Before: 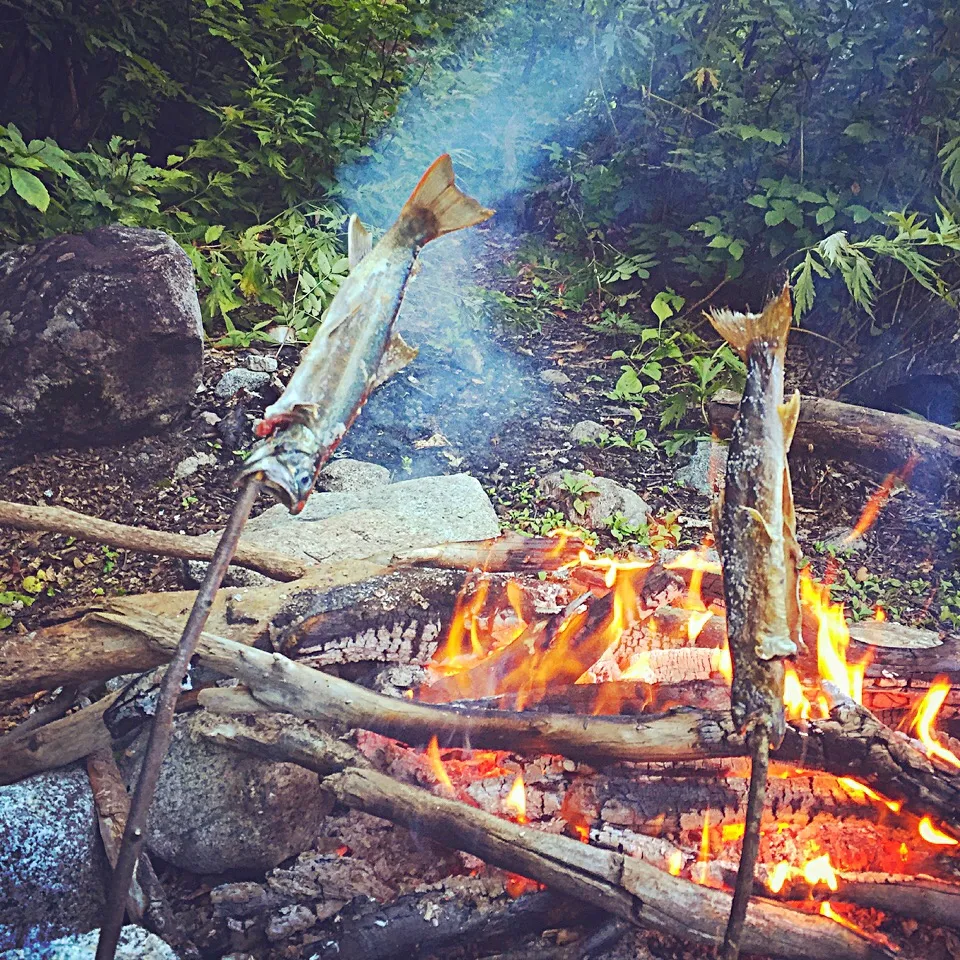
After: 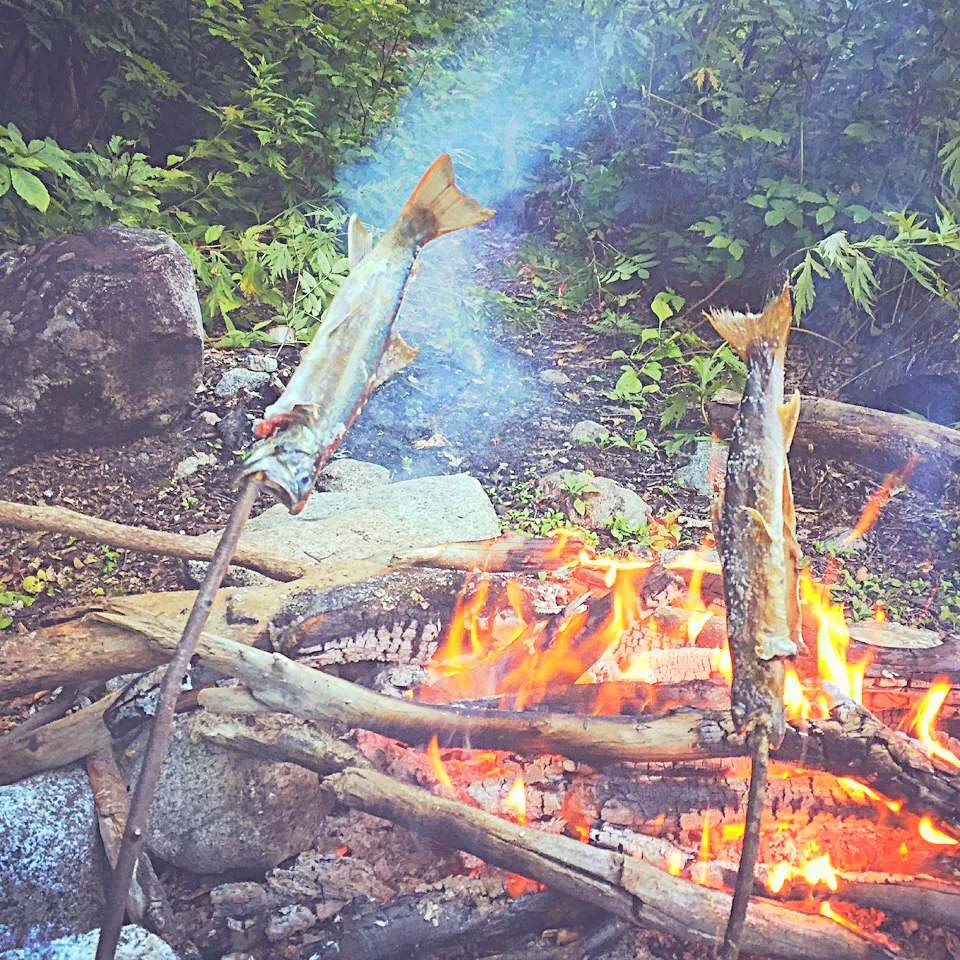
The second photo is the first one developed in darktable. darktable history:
contrast brightness saturation: brightness 0.272
